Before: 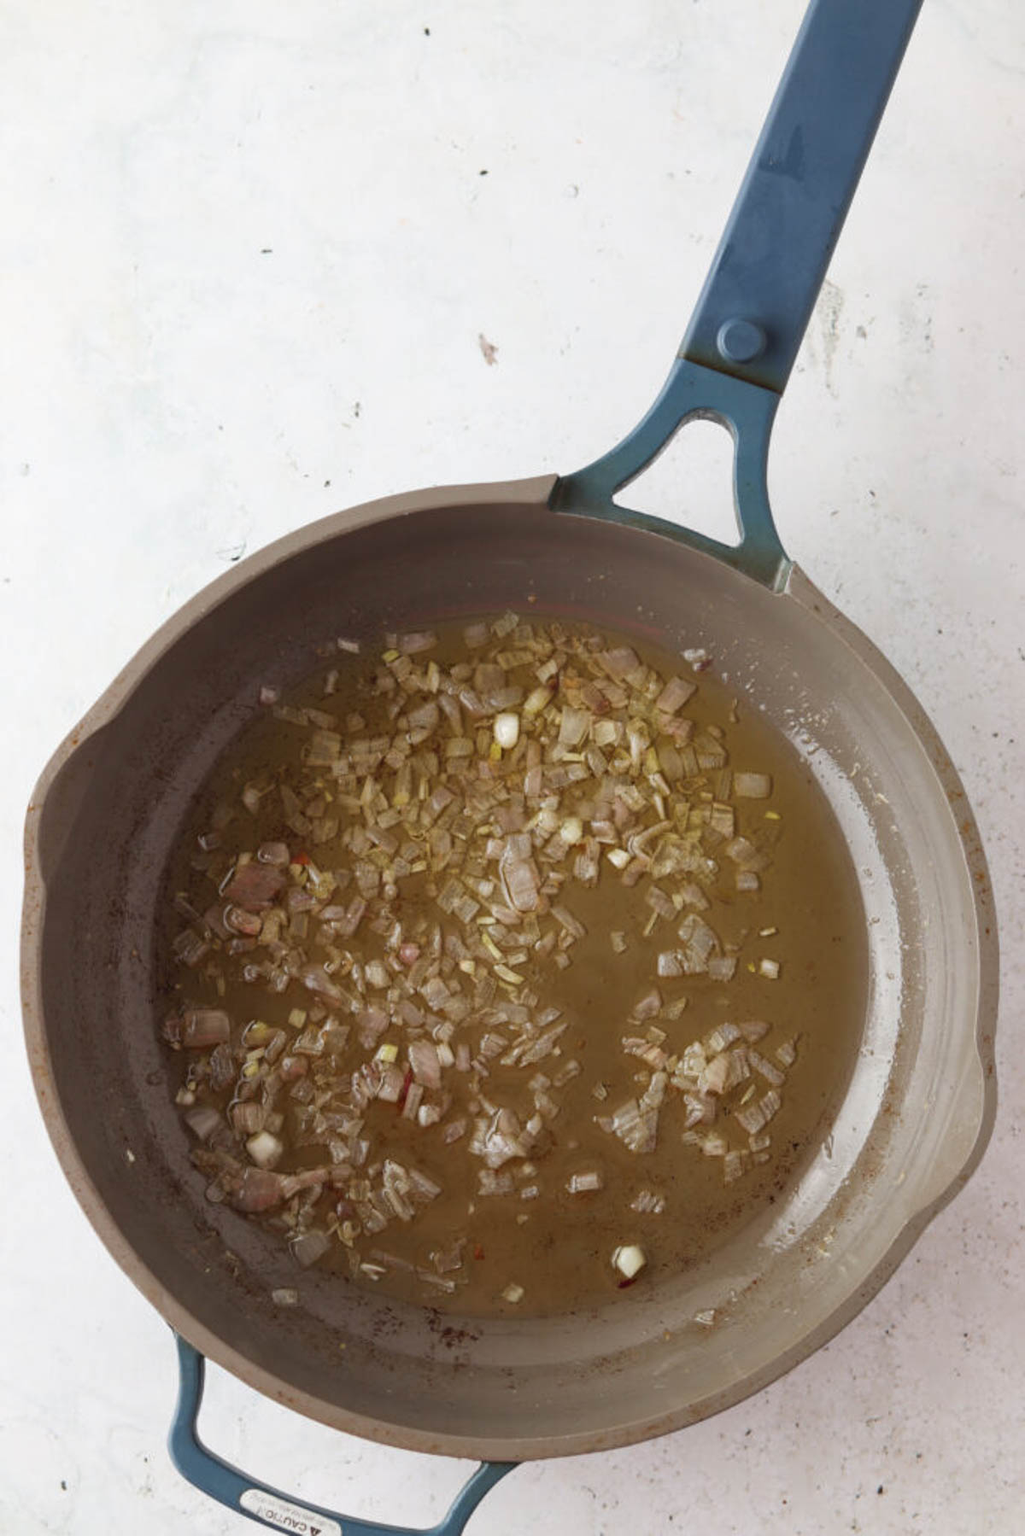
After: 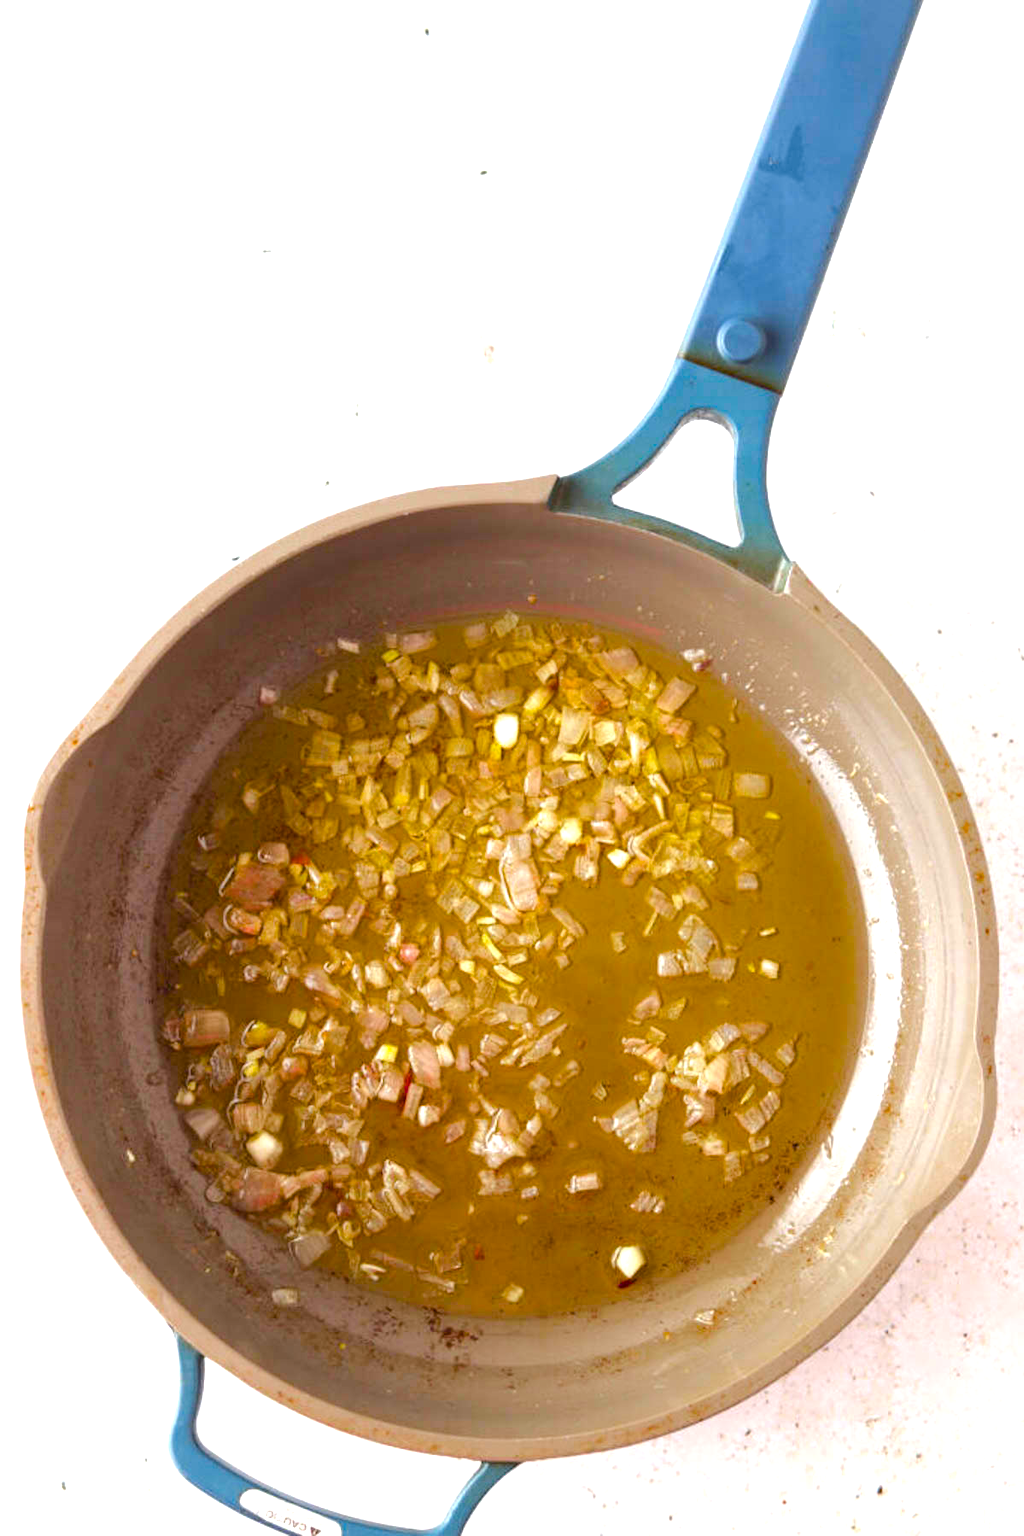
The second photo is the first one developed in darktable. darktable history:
color balance rgb: shadows lift › hue 85°, perceptual saturation grading › global saturation 37.175%, perceptual saturation grading › shadows 35.186%, perceptual brilliance grading › mid-tones 10.655%, perceptual brilliance grading › shadows 15.222%, global vibrance 25.027%, contrast 9.708%
exposure: black level correction 0, exposure 0.898 EV, compensate exposure bias true, compensate highlight preservation false
